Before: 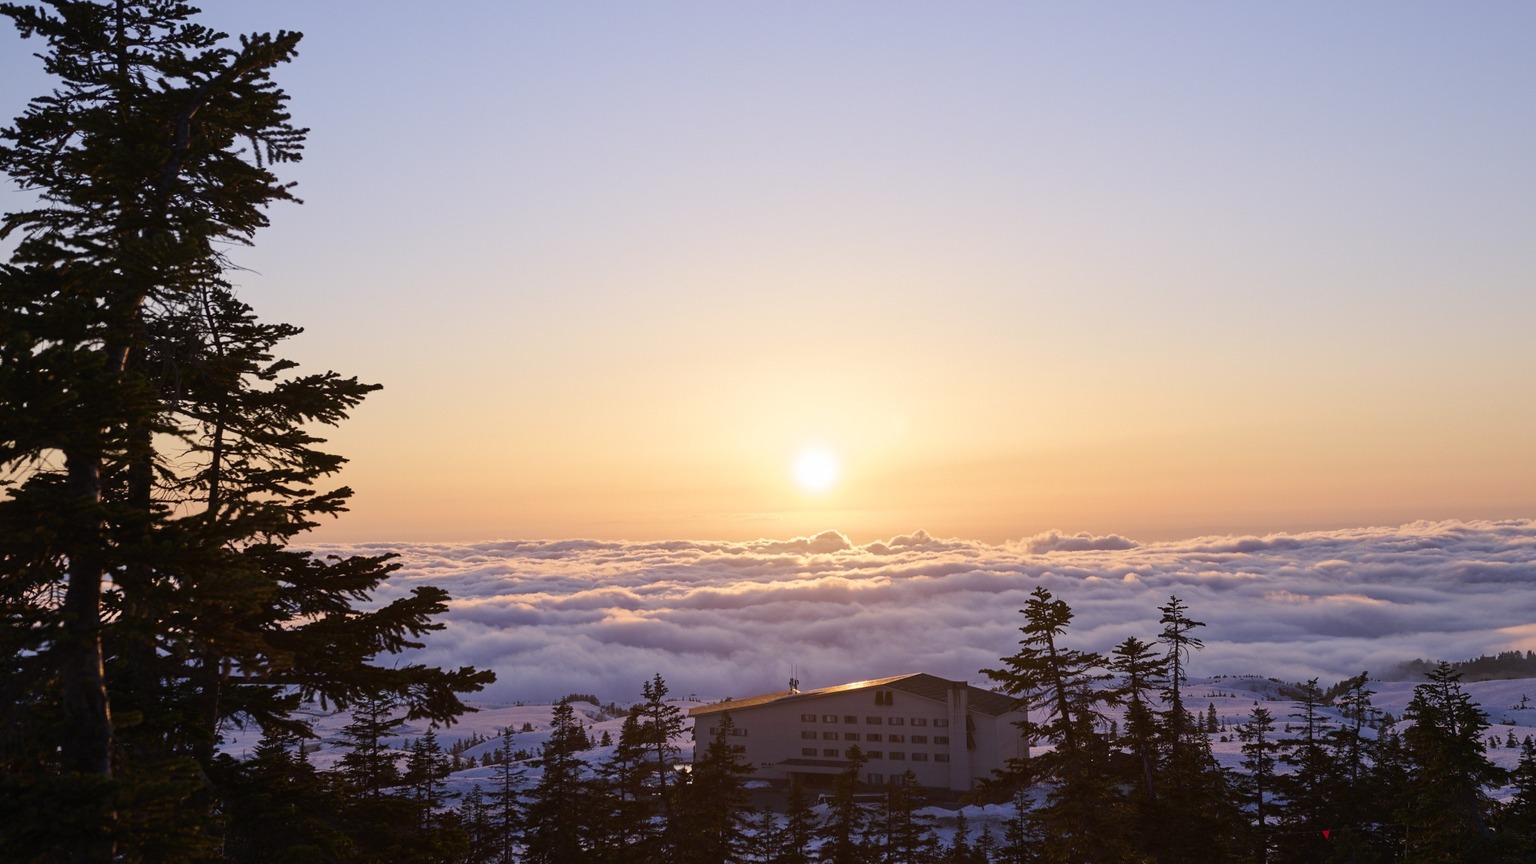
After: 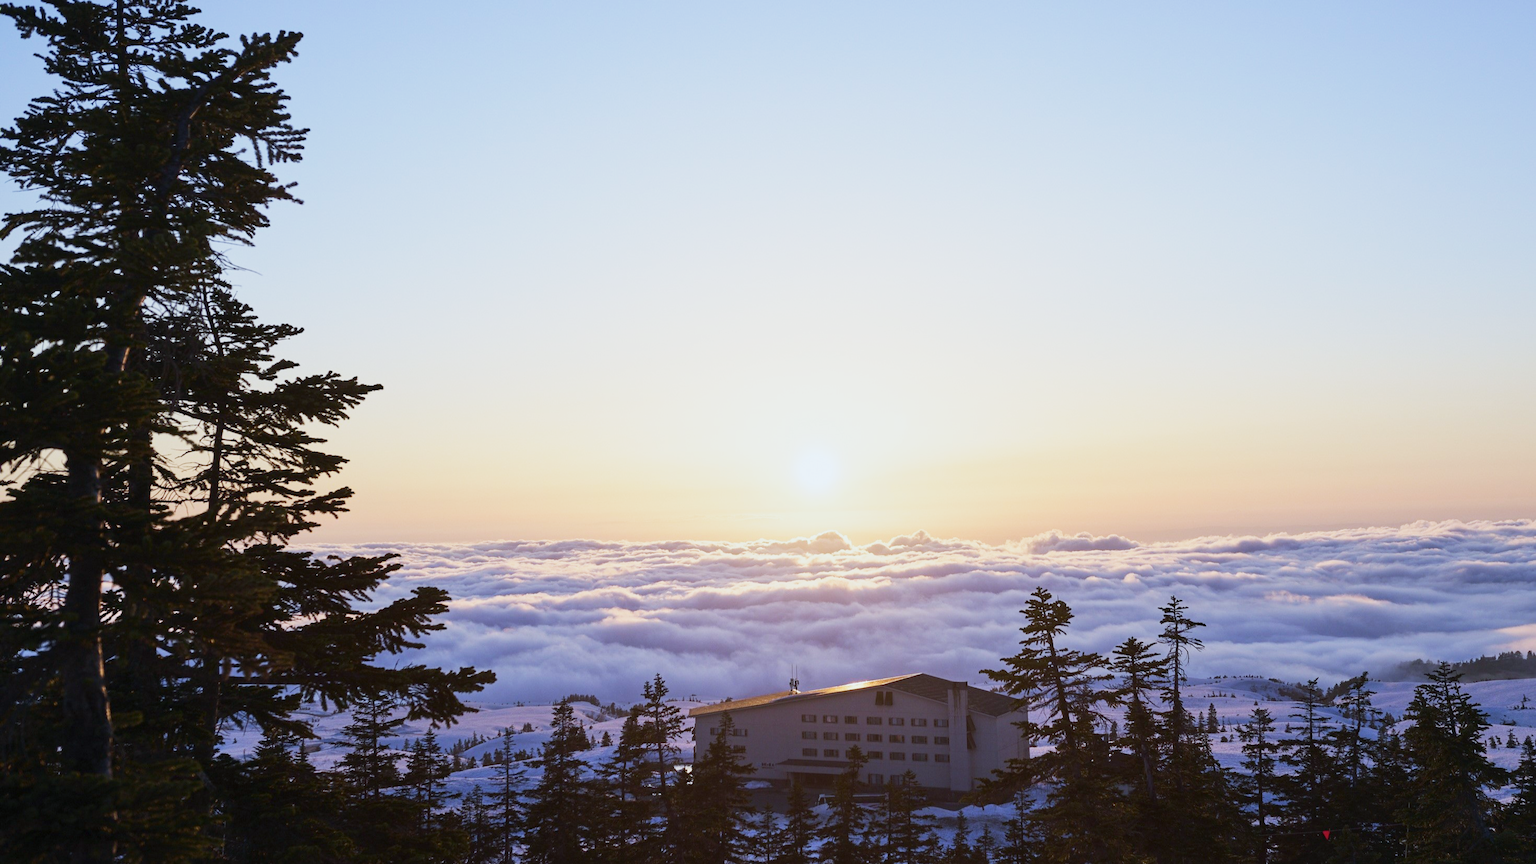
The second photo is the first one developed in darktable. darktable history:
base curve: curves: ch0 [(0, 0) (0.088, 0.125) (0.176, 0.251) (0.354, 0.501) (0.613, 0.749) (1, 0.877)], preserve colors none
color calibration: illuminant Planckian (black body), x 0.378, y 0.375, temperature 4064.84 K
